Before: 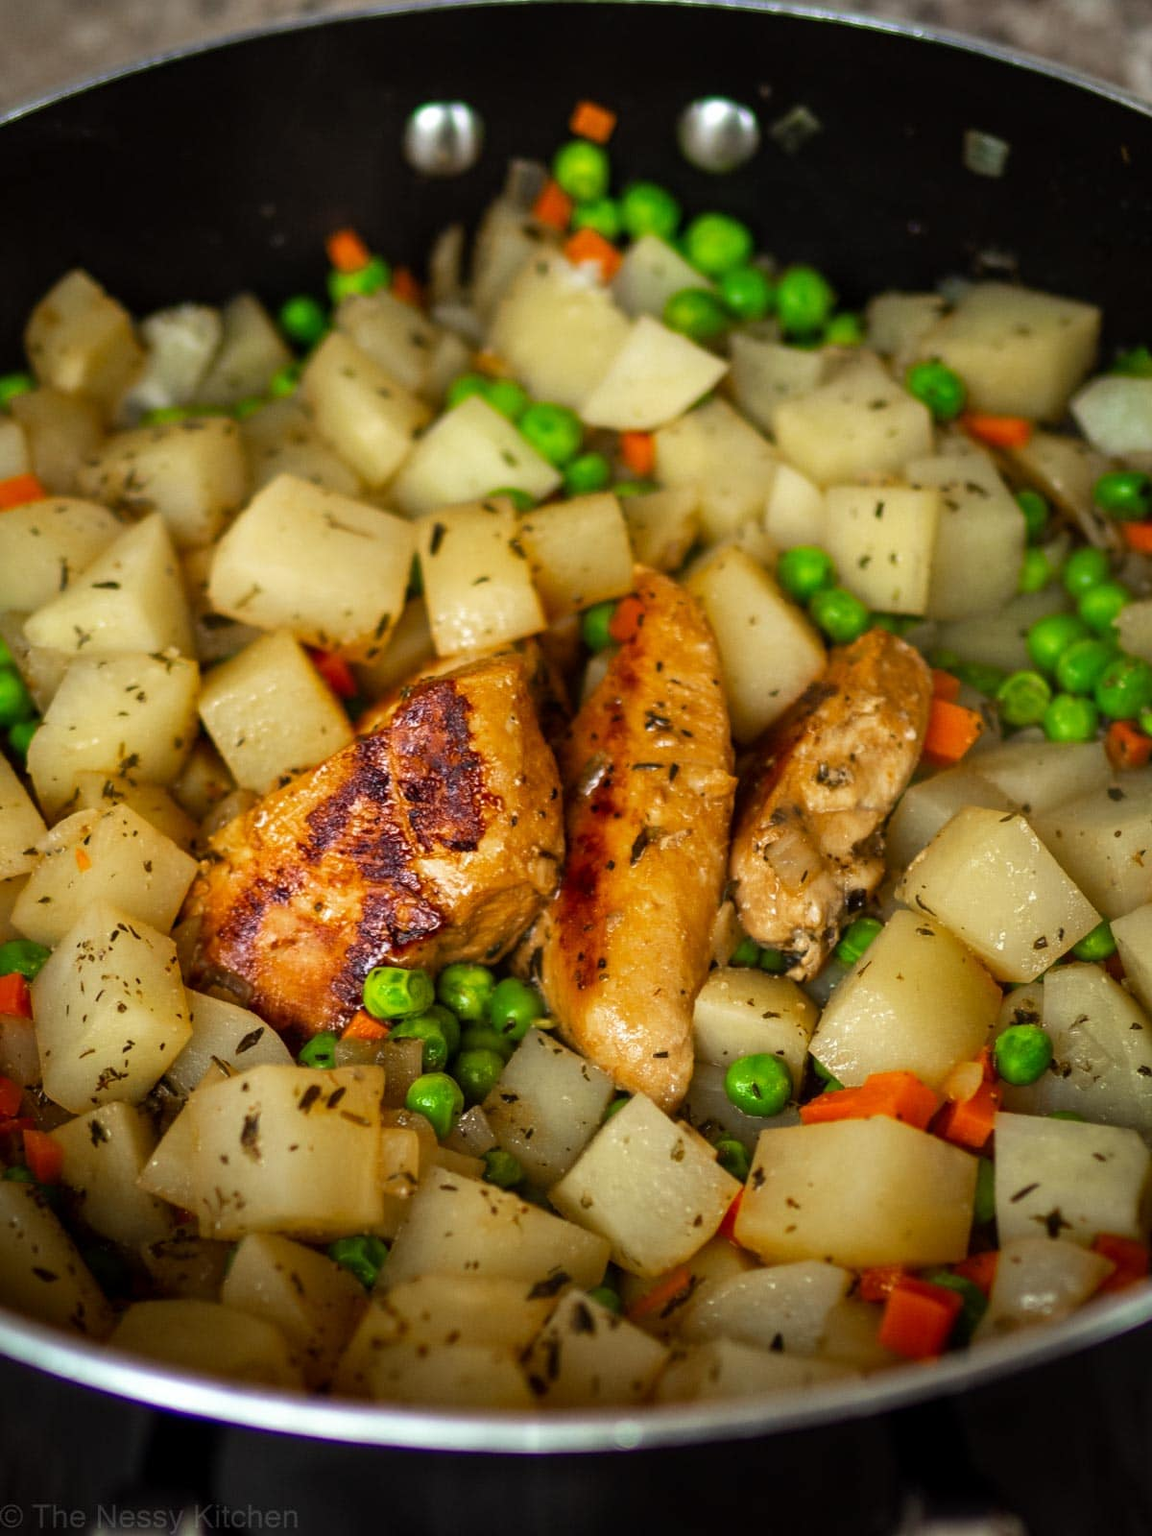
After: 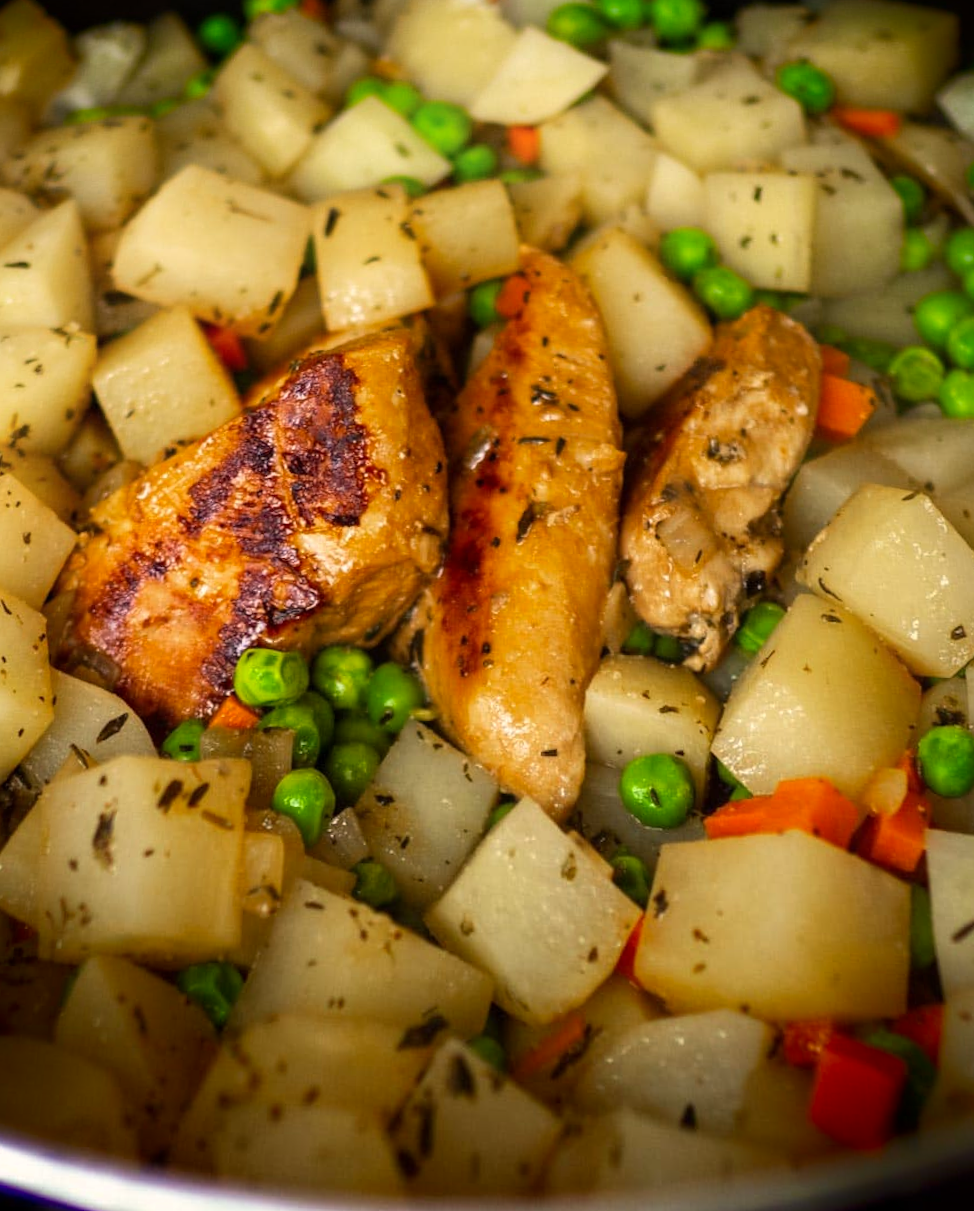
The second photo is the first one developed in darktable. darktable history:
crop and rotate: left 1.814%, top 12.818%, right 0.25%, bottom 9.225%
shadows and highlights: shadows -90, highlights 90, soften with gaussian
color correction: highlights a* 3.84, highlights b* 5.07
rotate and perspective: rotation 0.72°, lens shift (vertical) -0.352, lens shift (horizontal) -0.051, crop left 0.152, crop right 0.859, crop top 0.019, crop bottom 0.964
